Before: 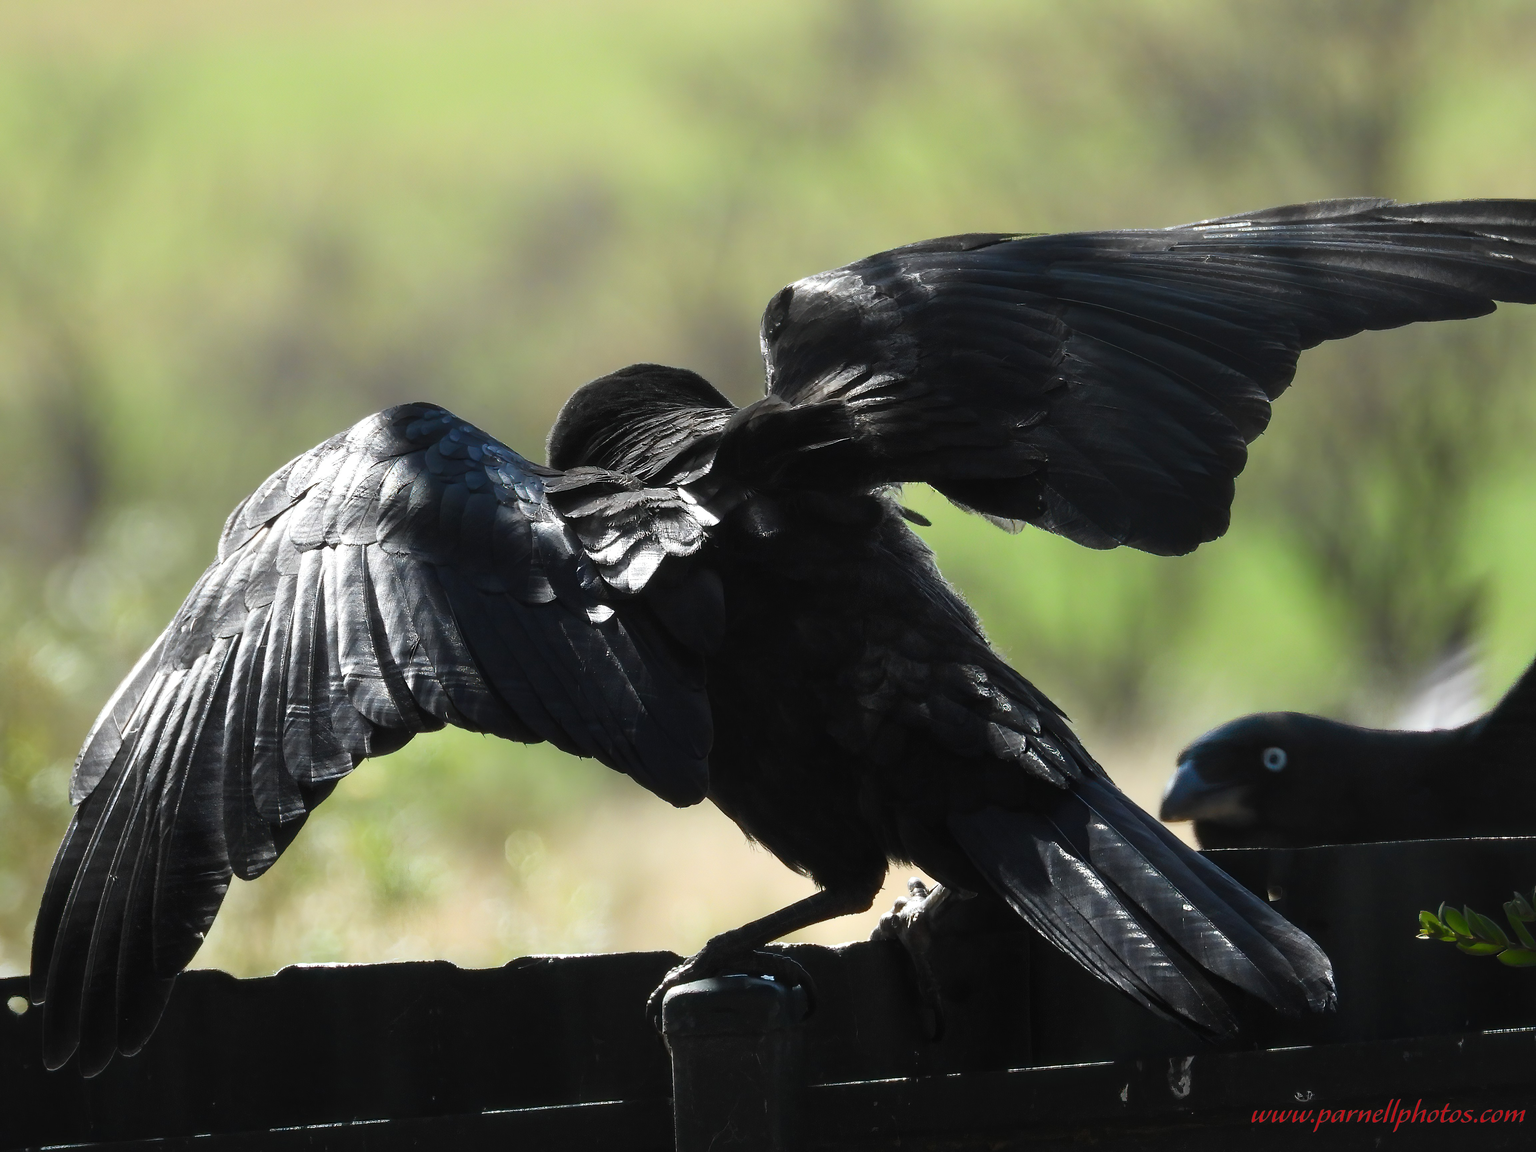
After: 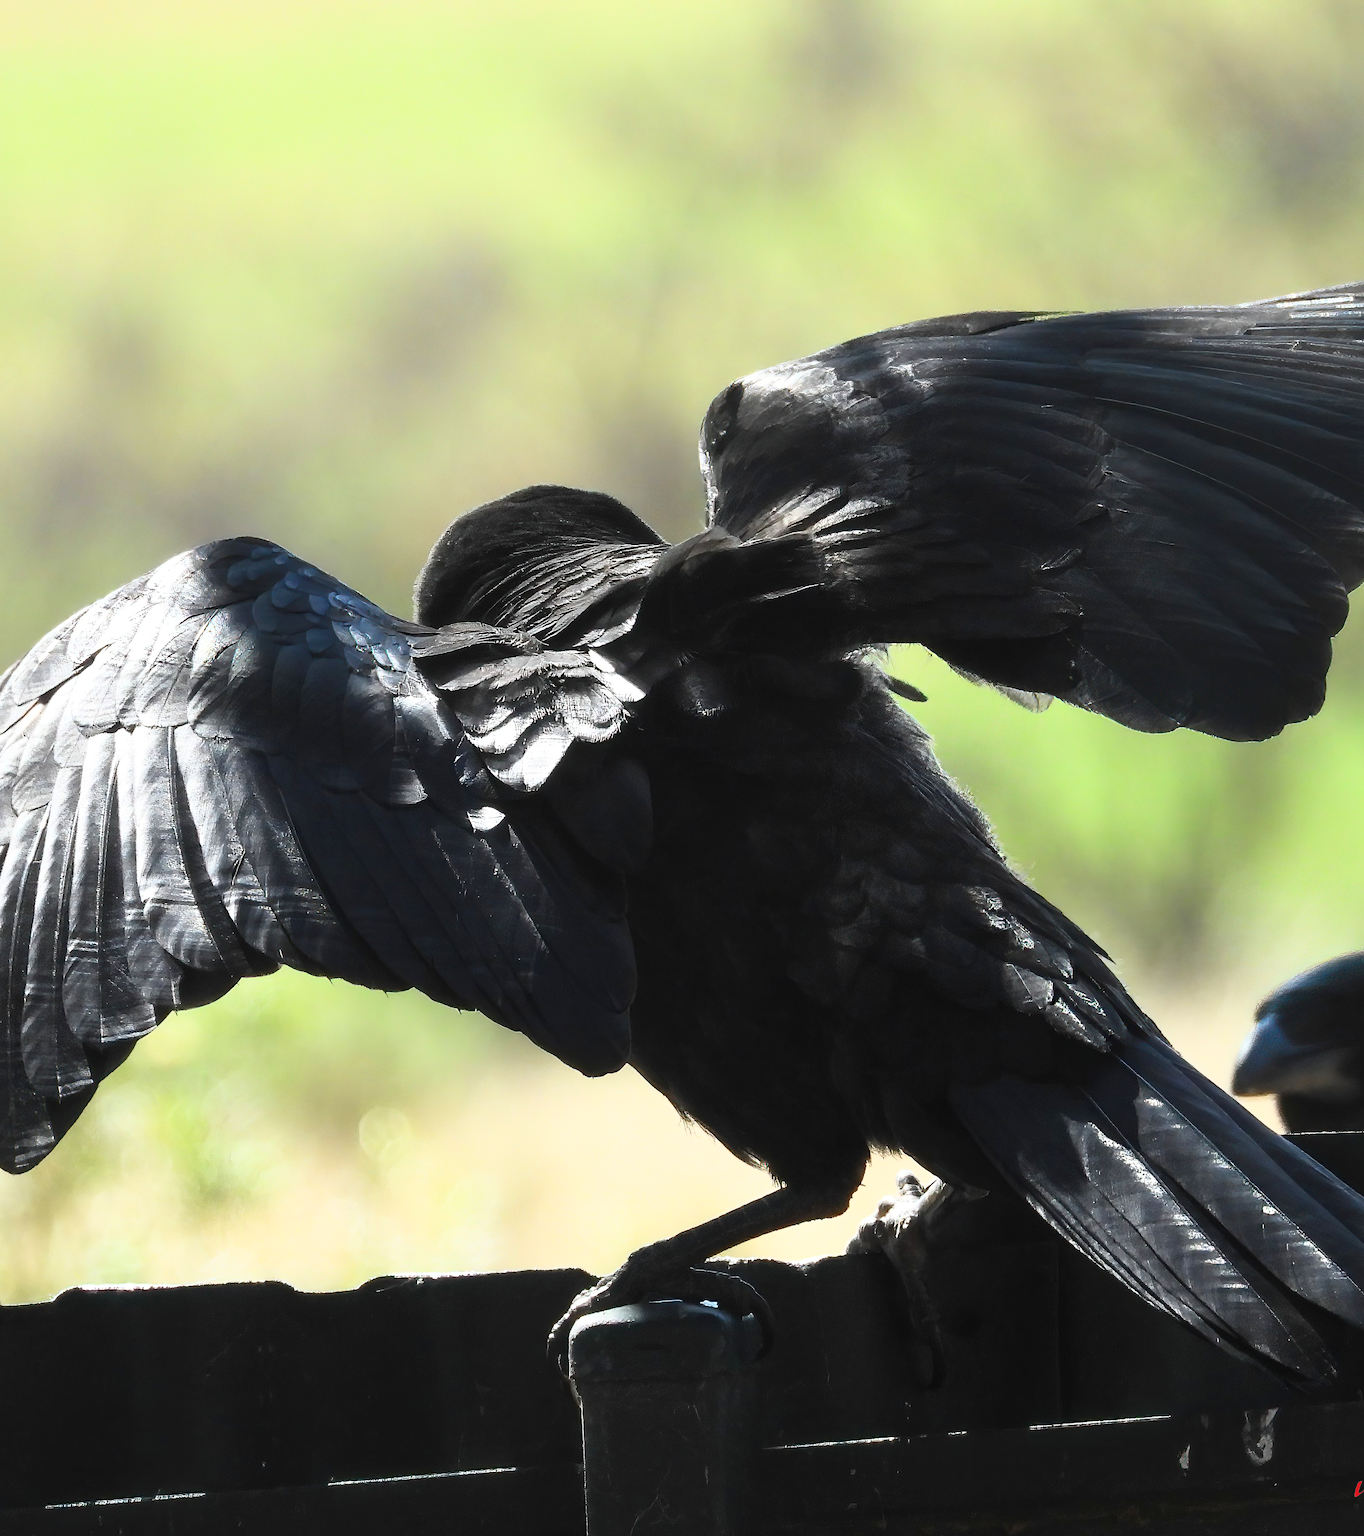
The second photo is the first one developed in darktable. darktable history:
base curve: curves: ch0 [(0, 0) (0.557, 0.834) (1, 1)]
crop: left 15.369%, right 17.9%
